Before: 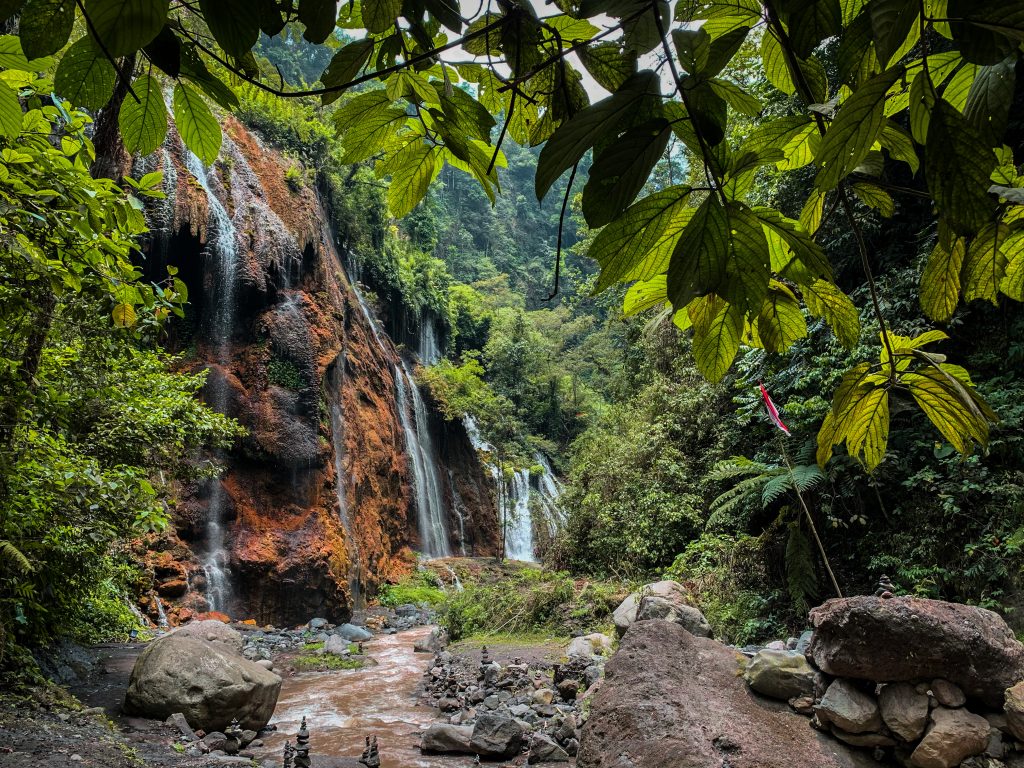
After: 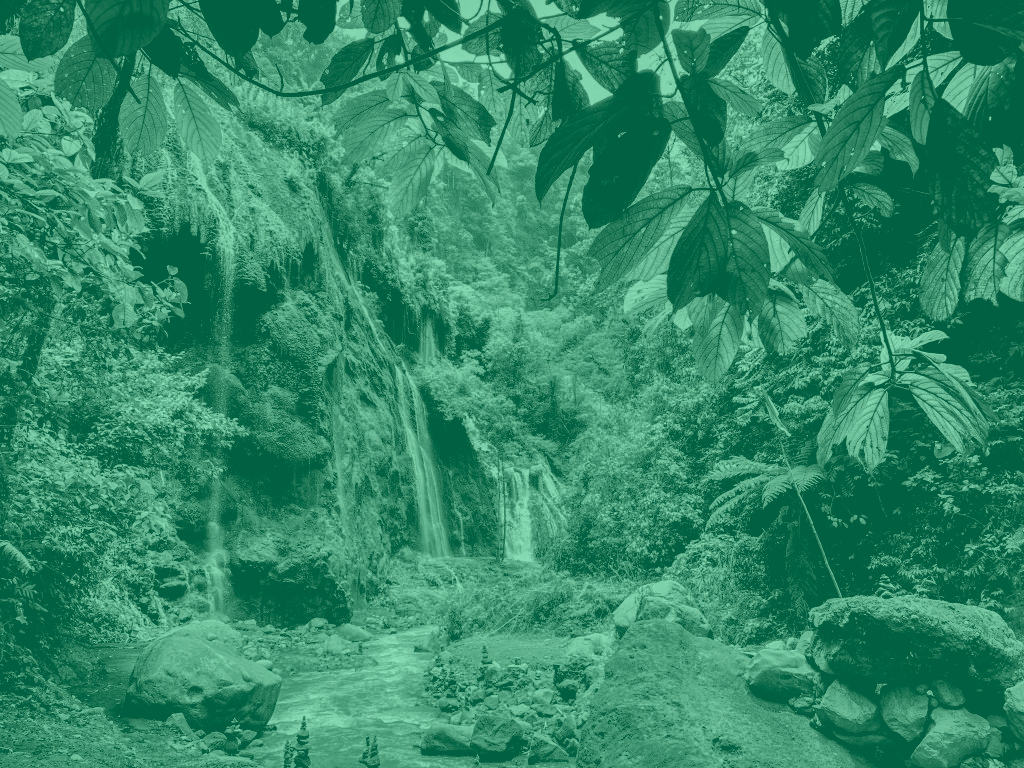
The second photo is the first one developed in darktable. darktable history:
shadows and highlights: white point adjustment -3.64, highlights -63.34, highlights color adjustment 42%, soften with gaussian
exposure: black level correction 0.007, compensate highlight preservation false
color balance rgb: linear chroma grading › shadows 32%, linear chroma grading › global chroma -2%, linear chroma grading › mid-tones 4%, perceptual saturation grading › global saturation -2%, perceptual saturation grading › highlights -8%, perceptual saturation grading › mid-tones 8%, perceptual saturation grading › shadows 4%, perceptual brilliance grading › highlights 8%, perceptual brilliance grading › mid-tones 4%, perceptual brilliance grading › shadows 2%, global vibrance 16%, saturation formula JzAzBz (2021)
colorize: hue 147.6°, saturation 65%, lightness 21.64%
